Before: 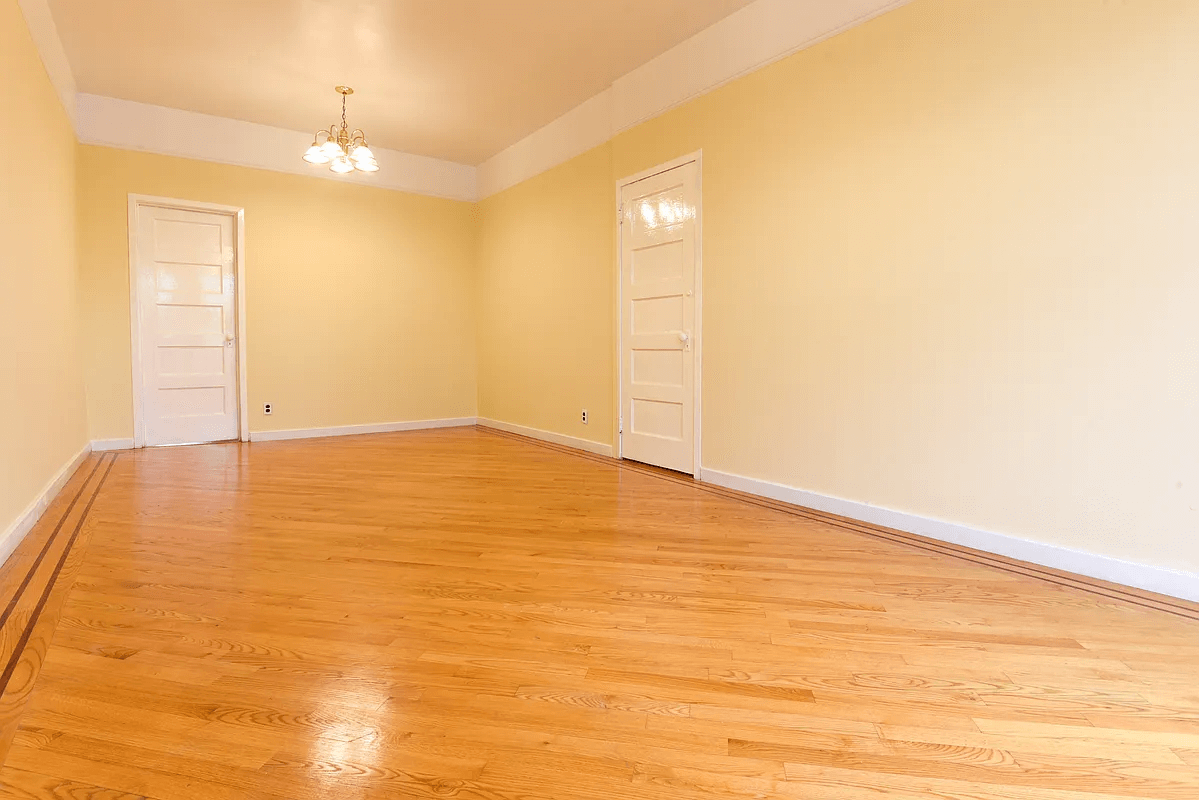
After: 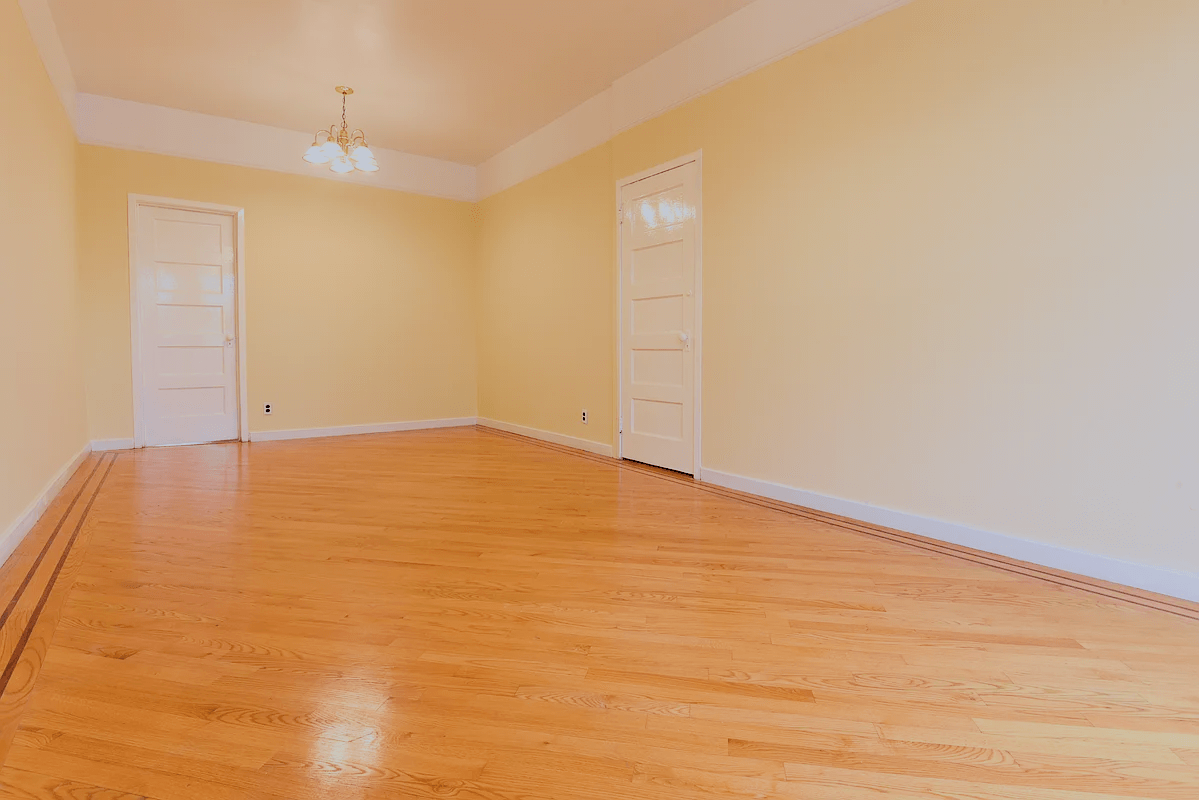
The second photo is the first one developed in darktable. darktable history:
color correction: highlights a* -0.649, highlights b* -8.22
filmic rgb: black relative exposure -6.04 EV, white relative exposure 6.96 EV, threshold 5.98 EV, hardness 2.26, color science v6 (2022), enable highlight reconstruction true
